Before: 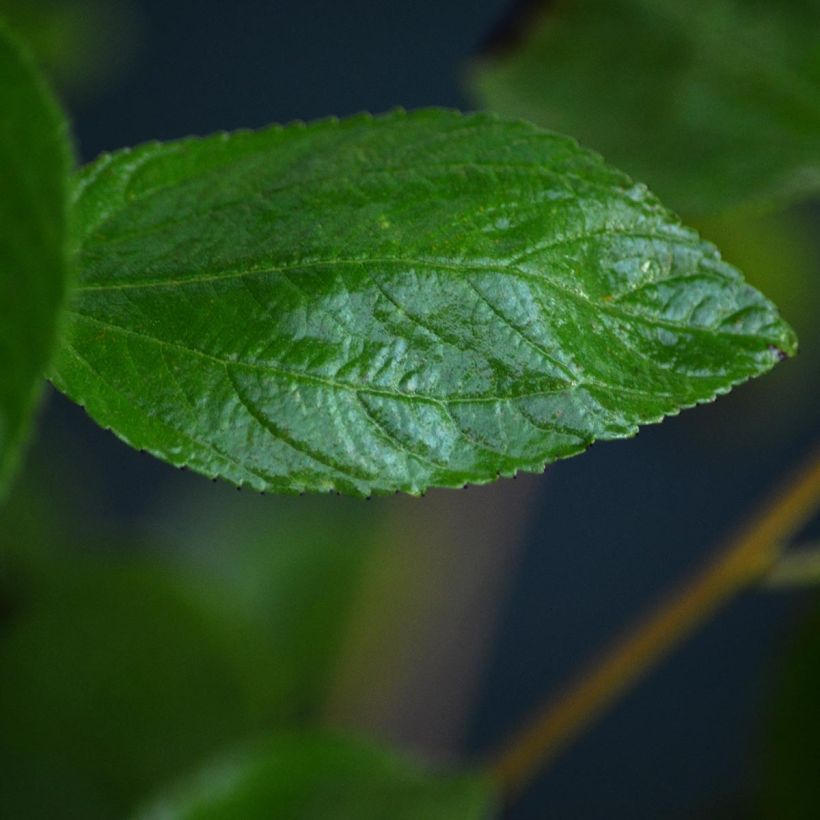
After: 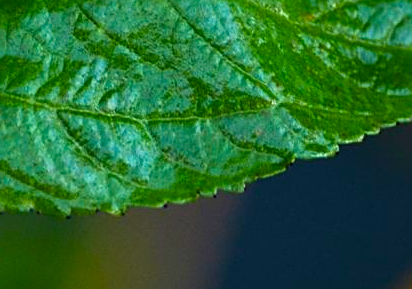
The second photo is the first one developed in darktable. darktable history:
crop: left 36.698%, top 34.271%, right 13.007%, bottom 30.443%
color balance rgb: perceptual saturation grading › global saturation 28.599%, perceptual saturation grading › mid-tones 12.52%, perceptual saturation grading › shadows 10.632%, global vibrance 20%
velvia: strength 24.73%
sharpen: on, module defaults
